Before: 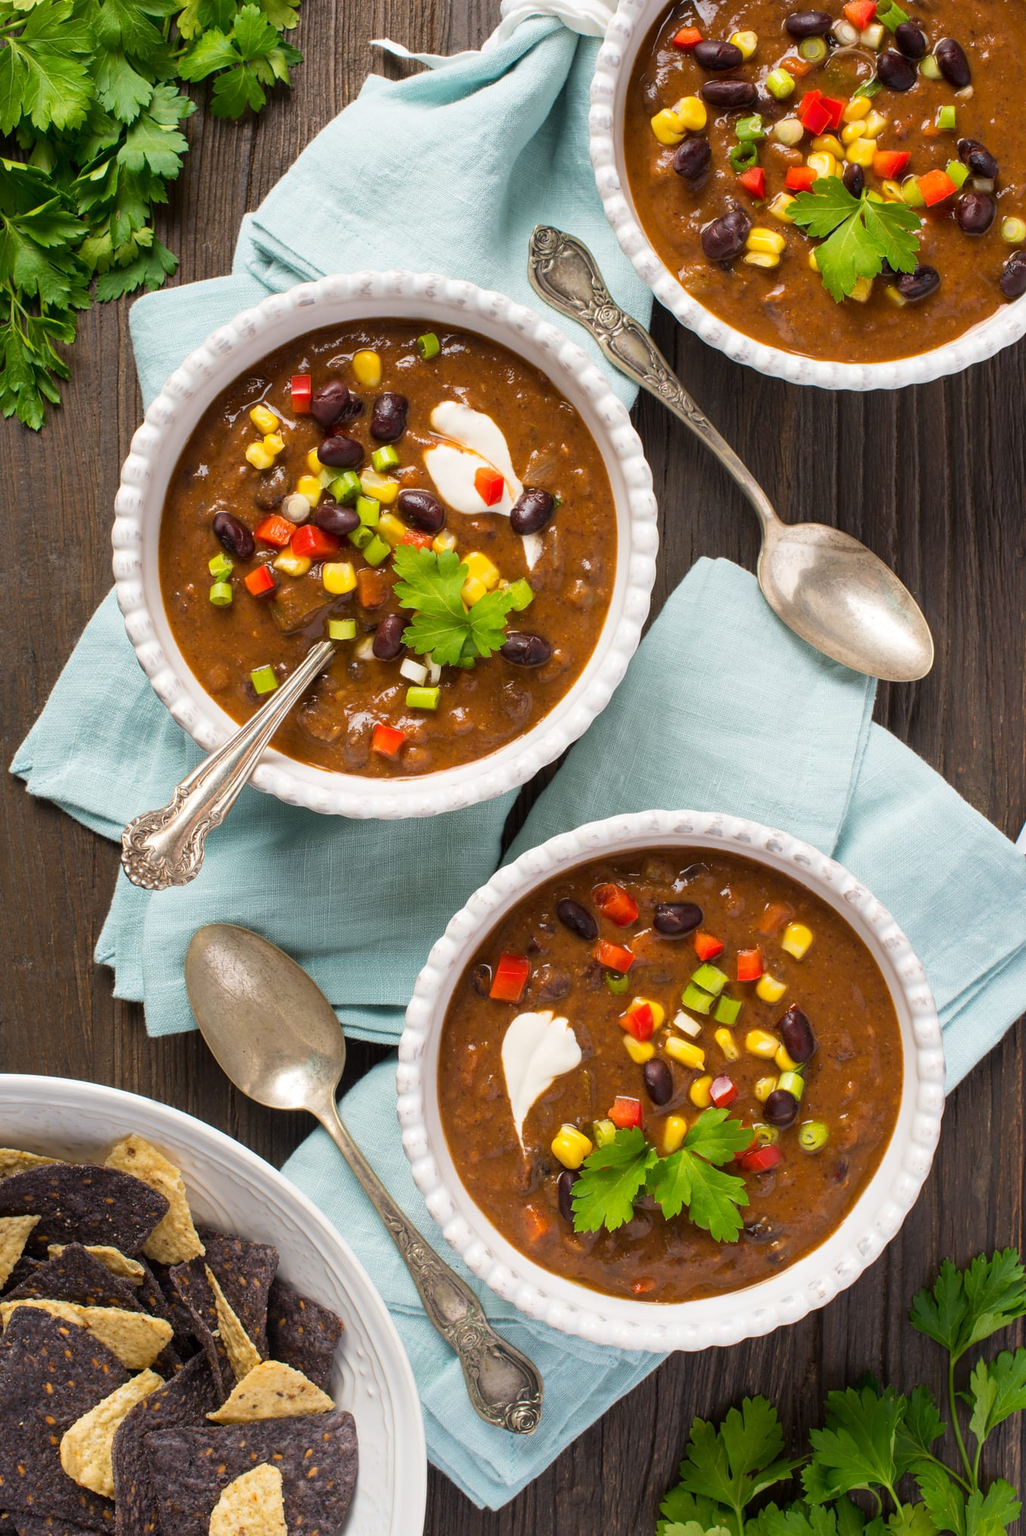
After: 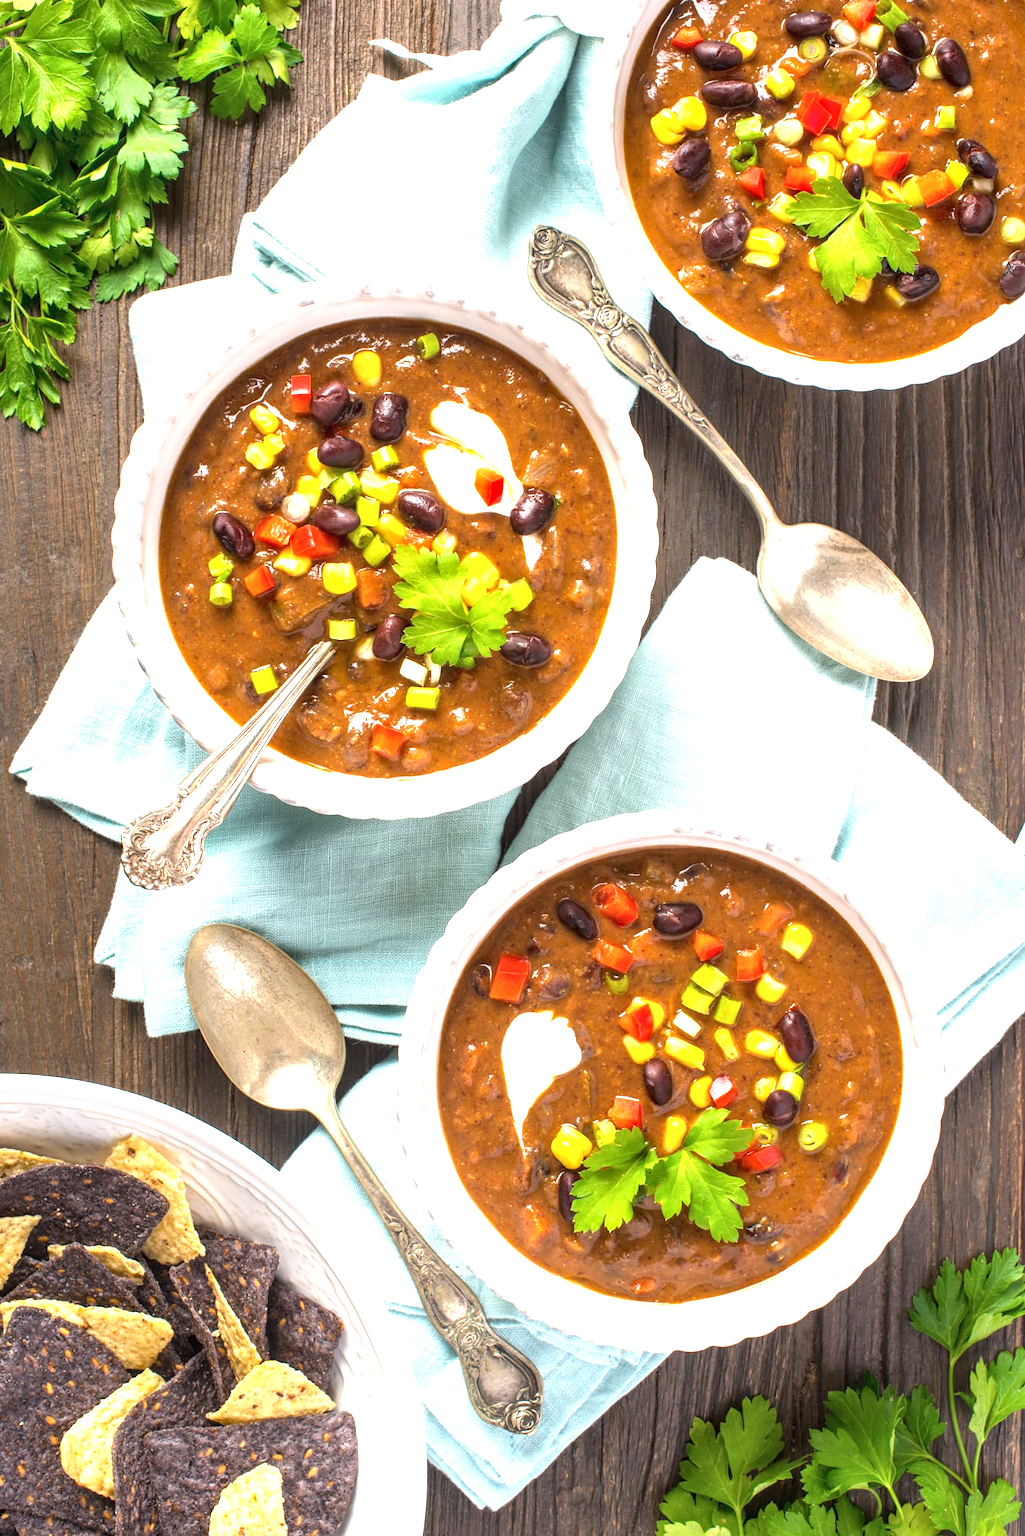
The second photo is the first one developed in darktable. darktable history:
exposure: black level correction 0, exposure 1.2 EV, compensate highlight preservation false
local contrast: on, module defaults
